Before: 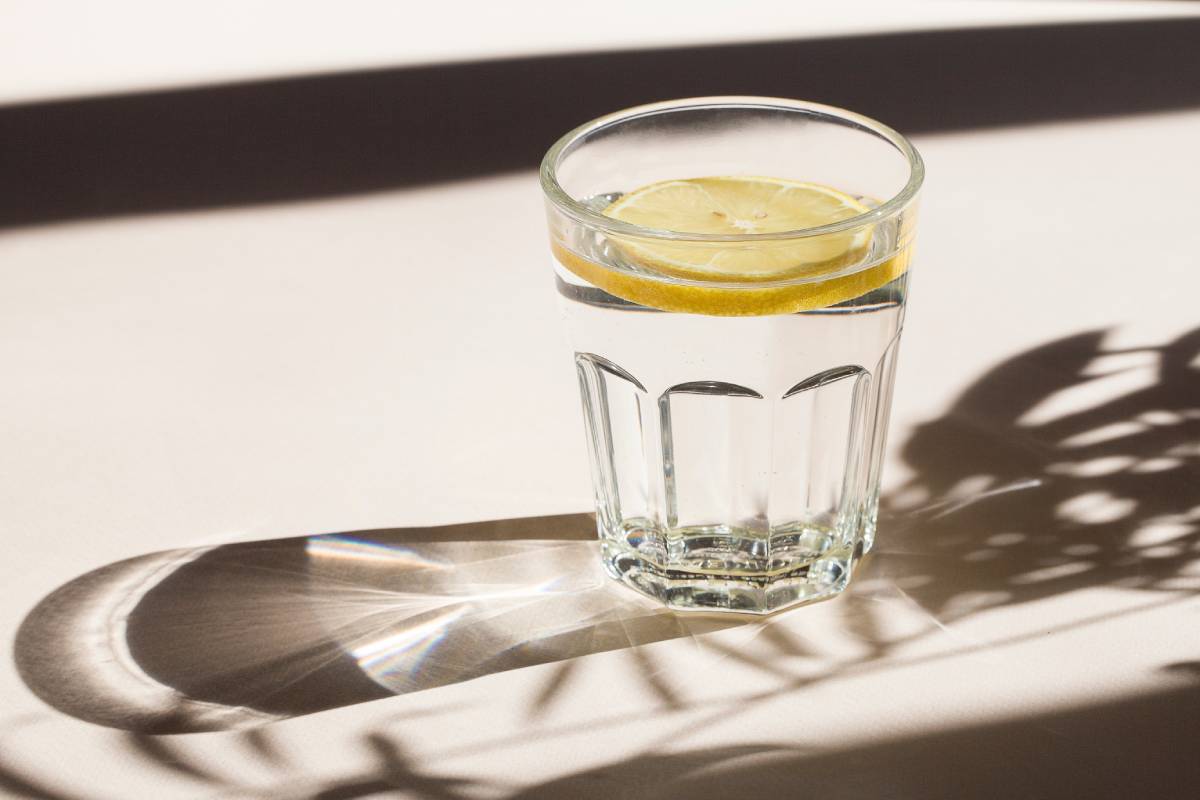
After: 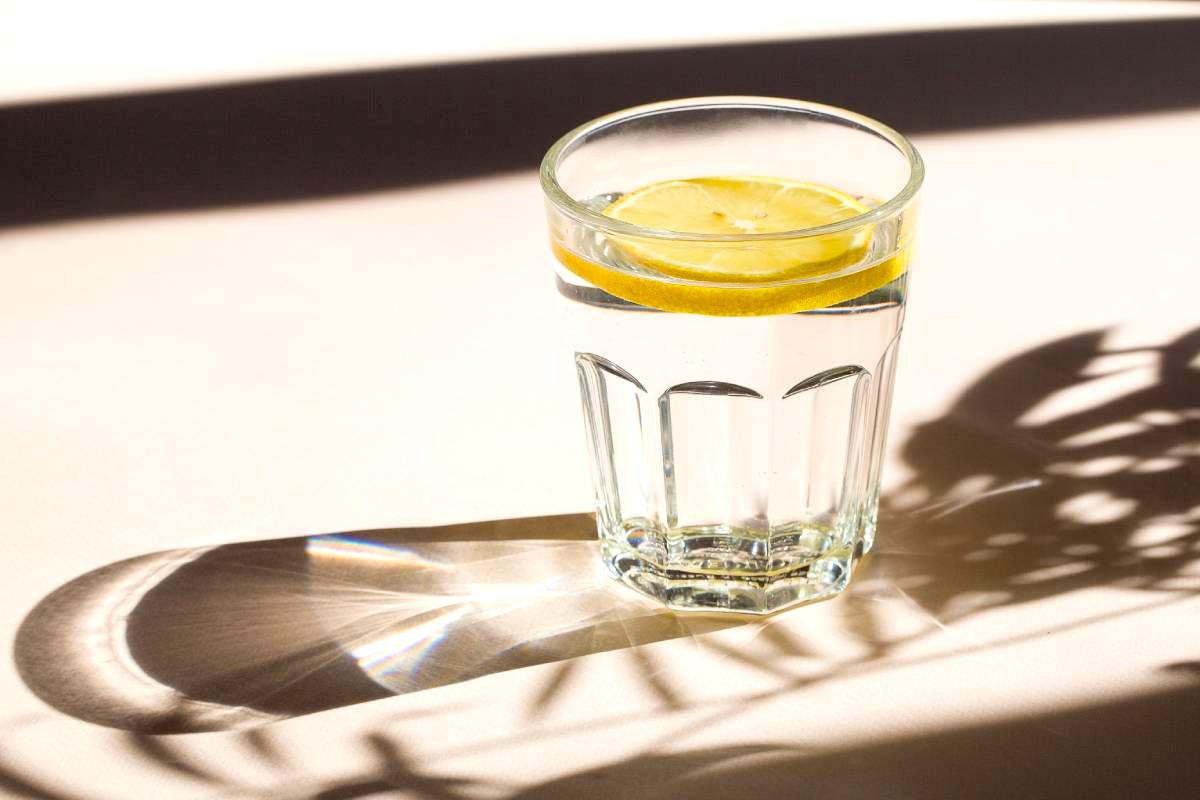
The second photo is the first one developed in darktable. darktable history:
color balance rgb: linear chroma grading › global chroma 15%, perceptual saturation grading › global saturation 30%
rgb levels: levels [[0.01, 0.419, 0.839], [0, 0.5, 1], [0, 0.5, 1]]
white balance: emerald 1
